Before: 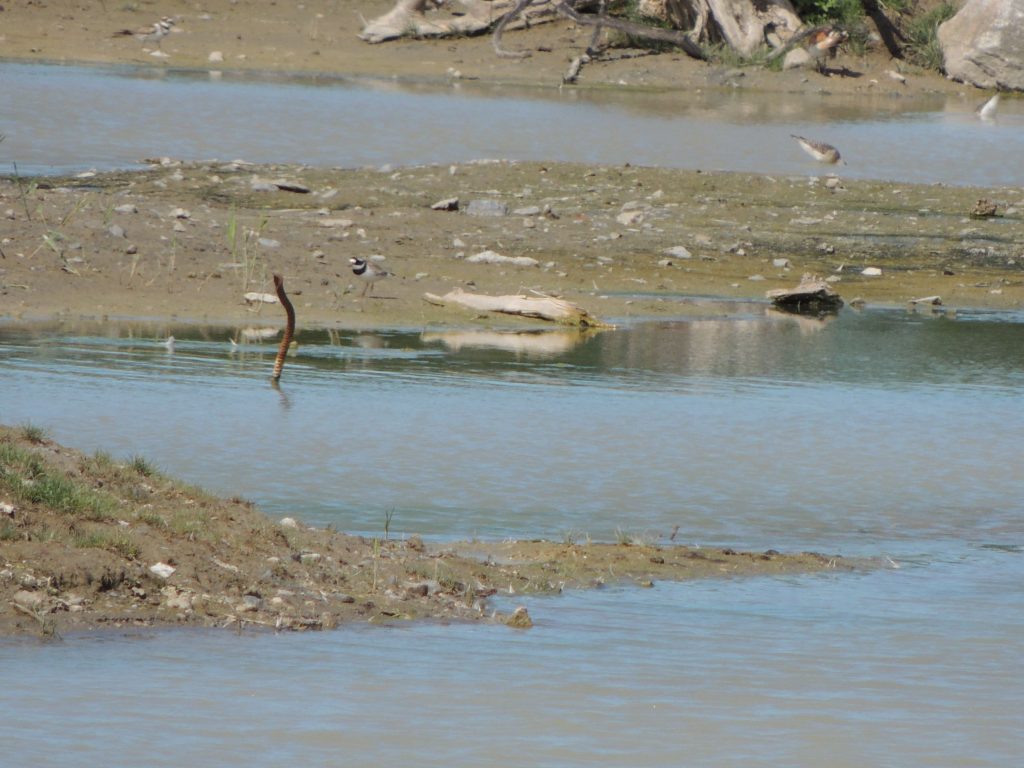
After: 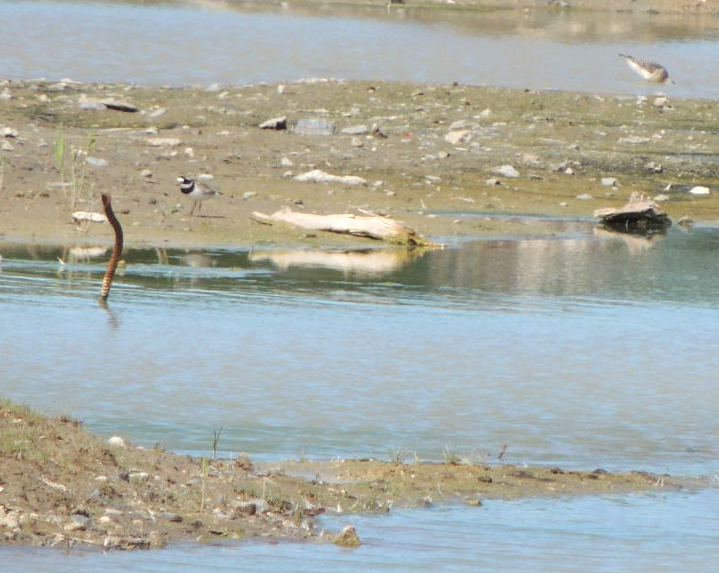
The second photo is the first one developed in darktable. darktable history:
crop and rotate: left 16.817%, top 10.665%, right 12.964%, bottom 14.618%
exposure: exposure 0.61 EV, compensate highlight preservation false
